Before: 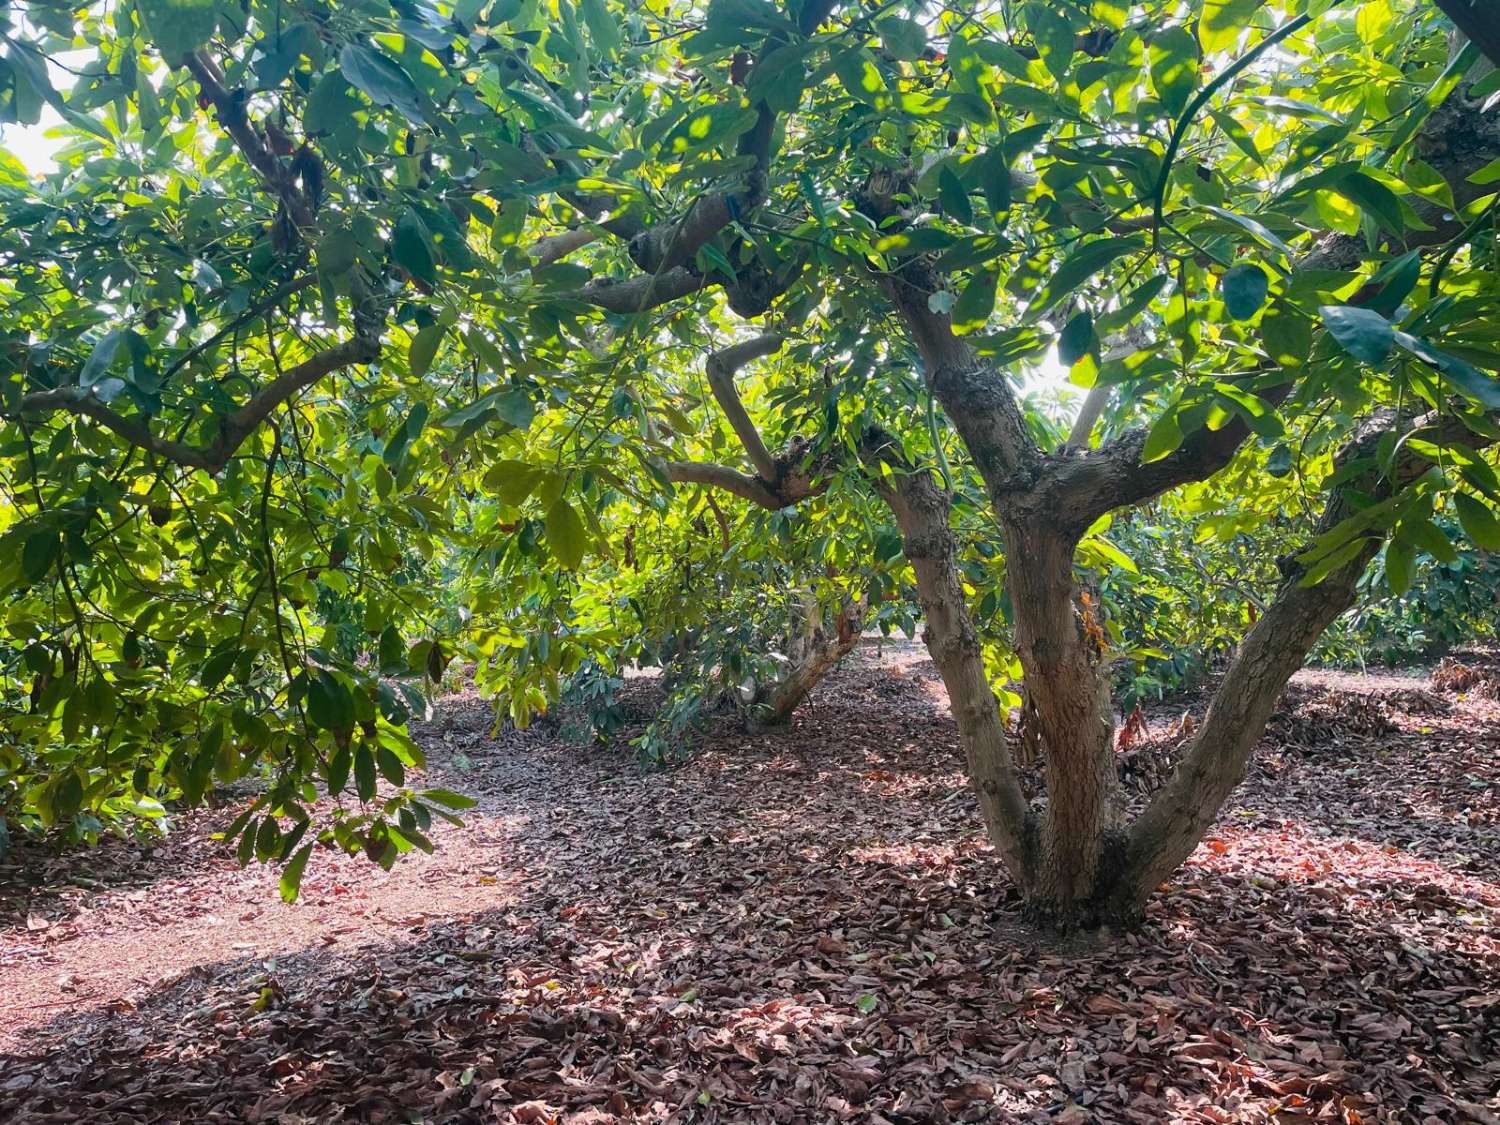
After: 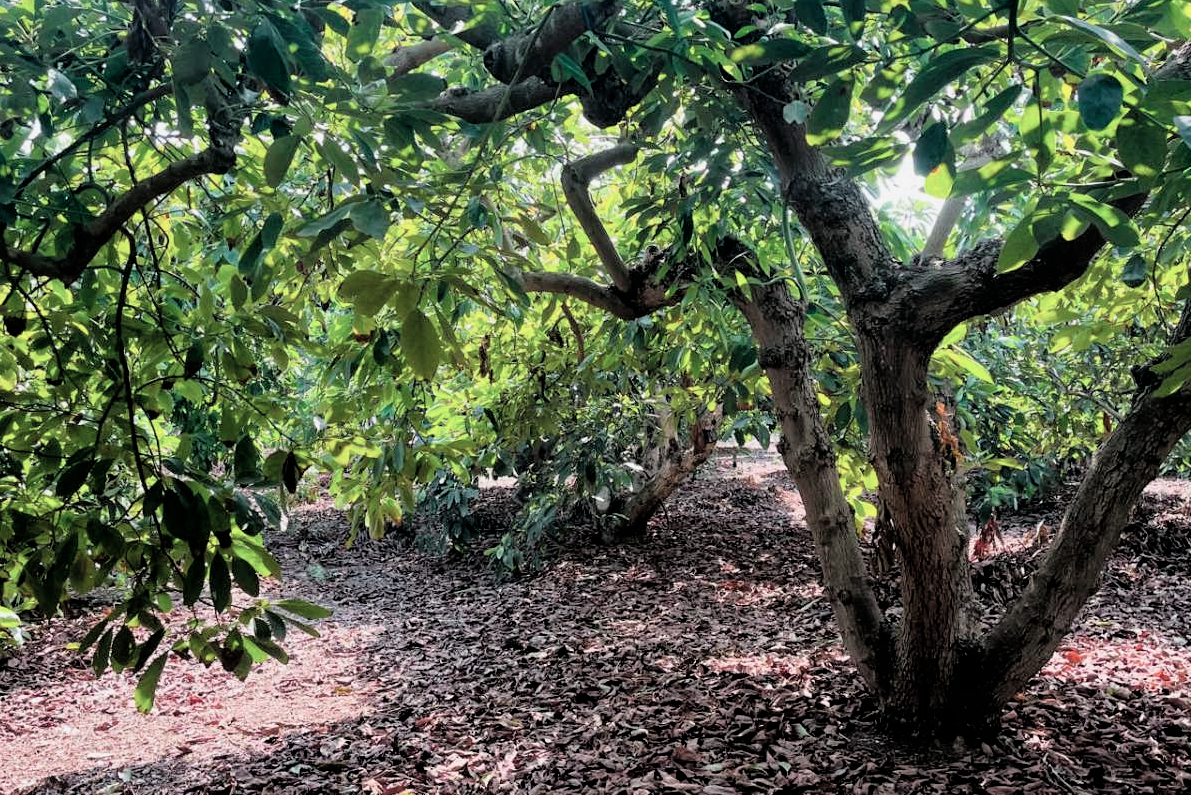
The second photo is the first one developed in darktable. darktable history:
color contrast: blue-yellow contrast 0.7
filmic rgb: black relative exposure -3.72 EV, white relative exposure 2.77 EV, dynamic range scaling -5.32%, hardness 3.03
crop: left 9.712%, top 16.928%, right 10.845%, bottom 12.332%
